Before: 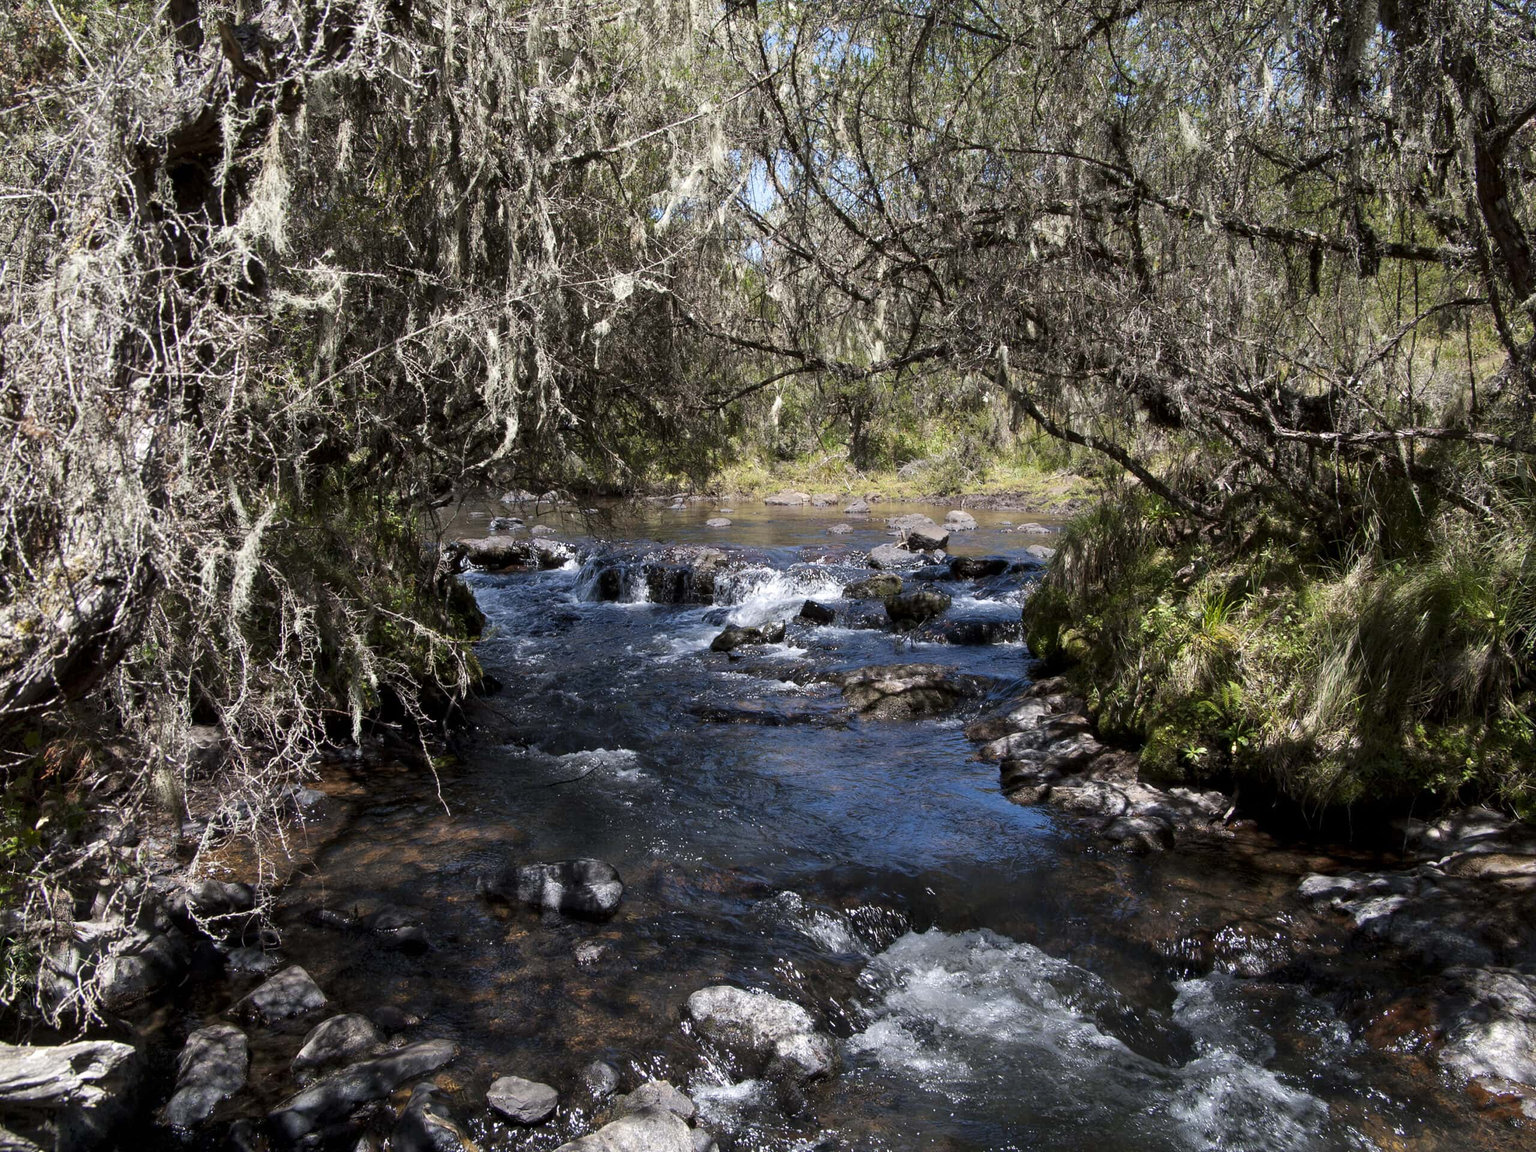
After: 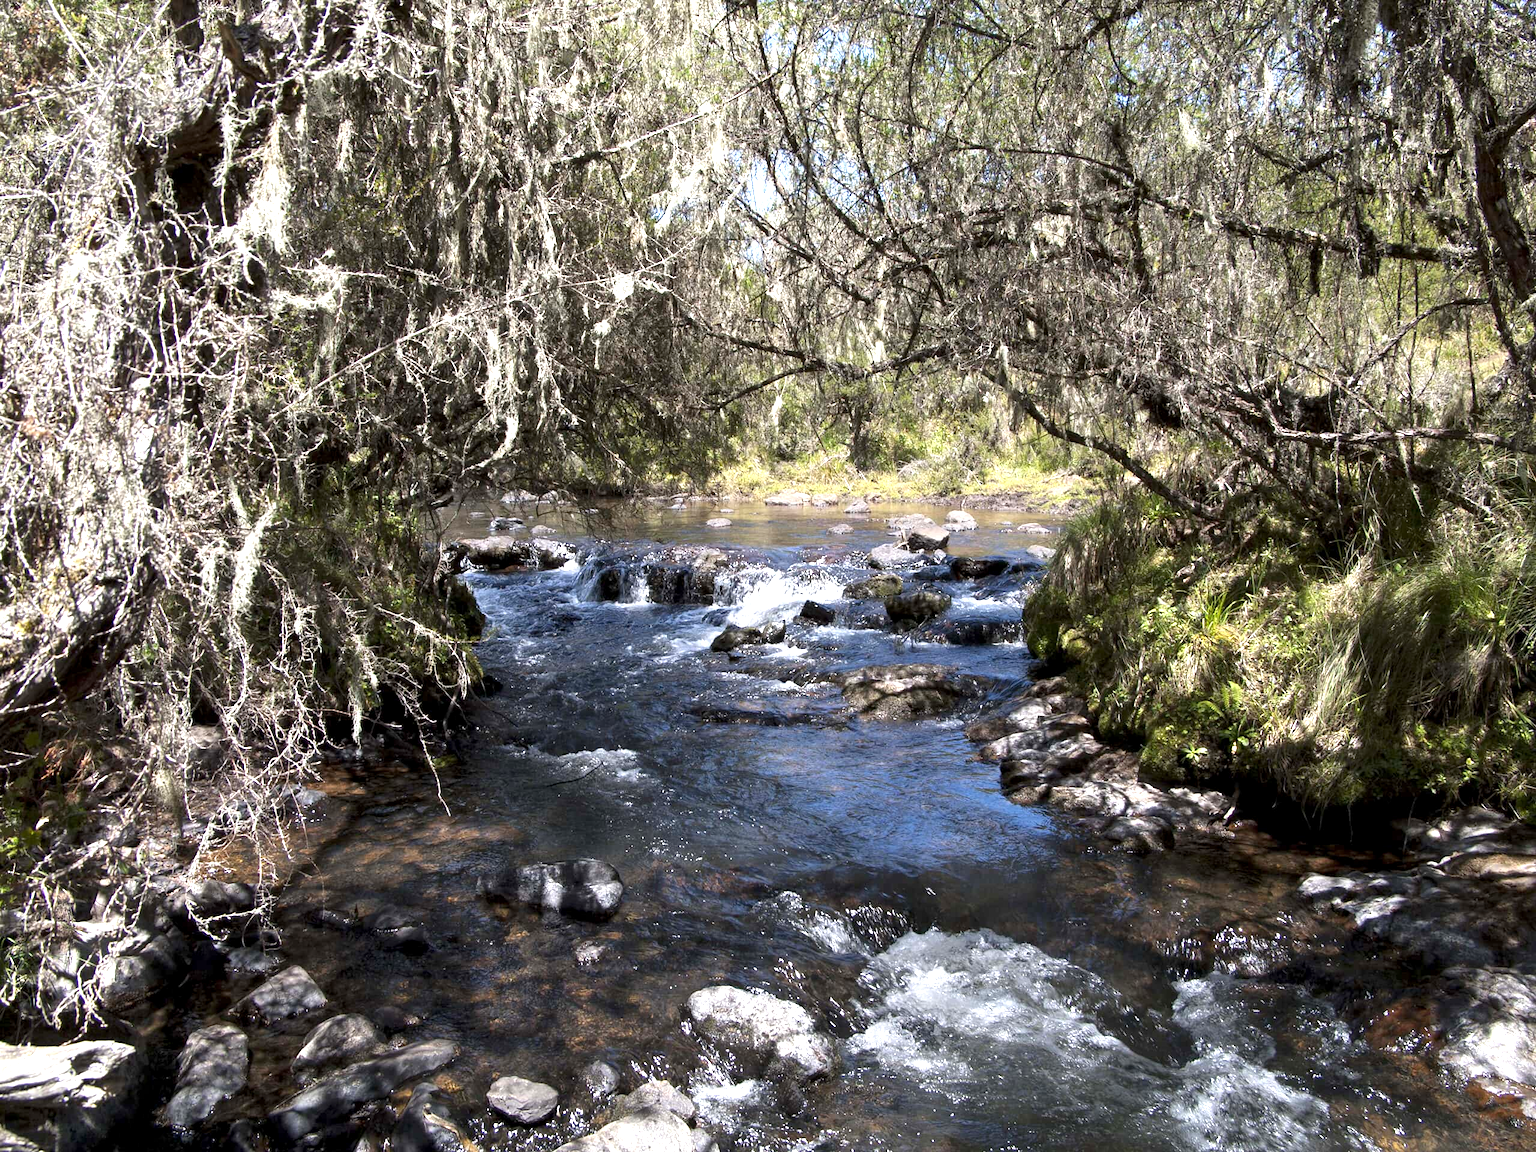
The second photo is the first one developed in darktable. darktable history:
exposure: black level correction 0.001, exposure 0.964 EV, compensate highlight preservation false
